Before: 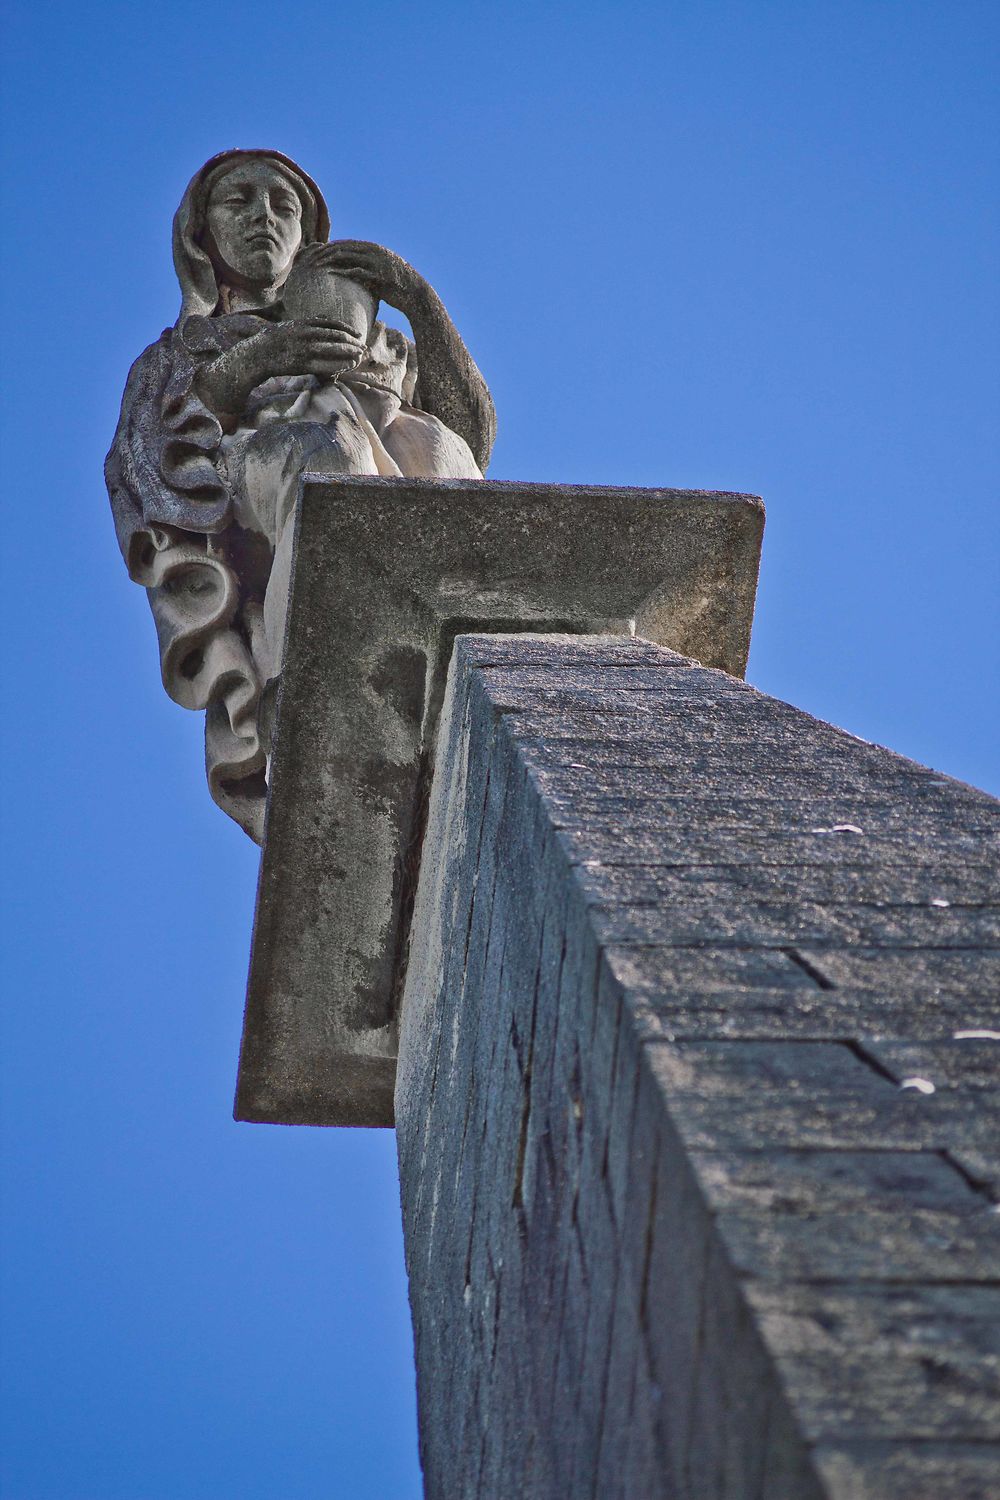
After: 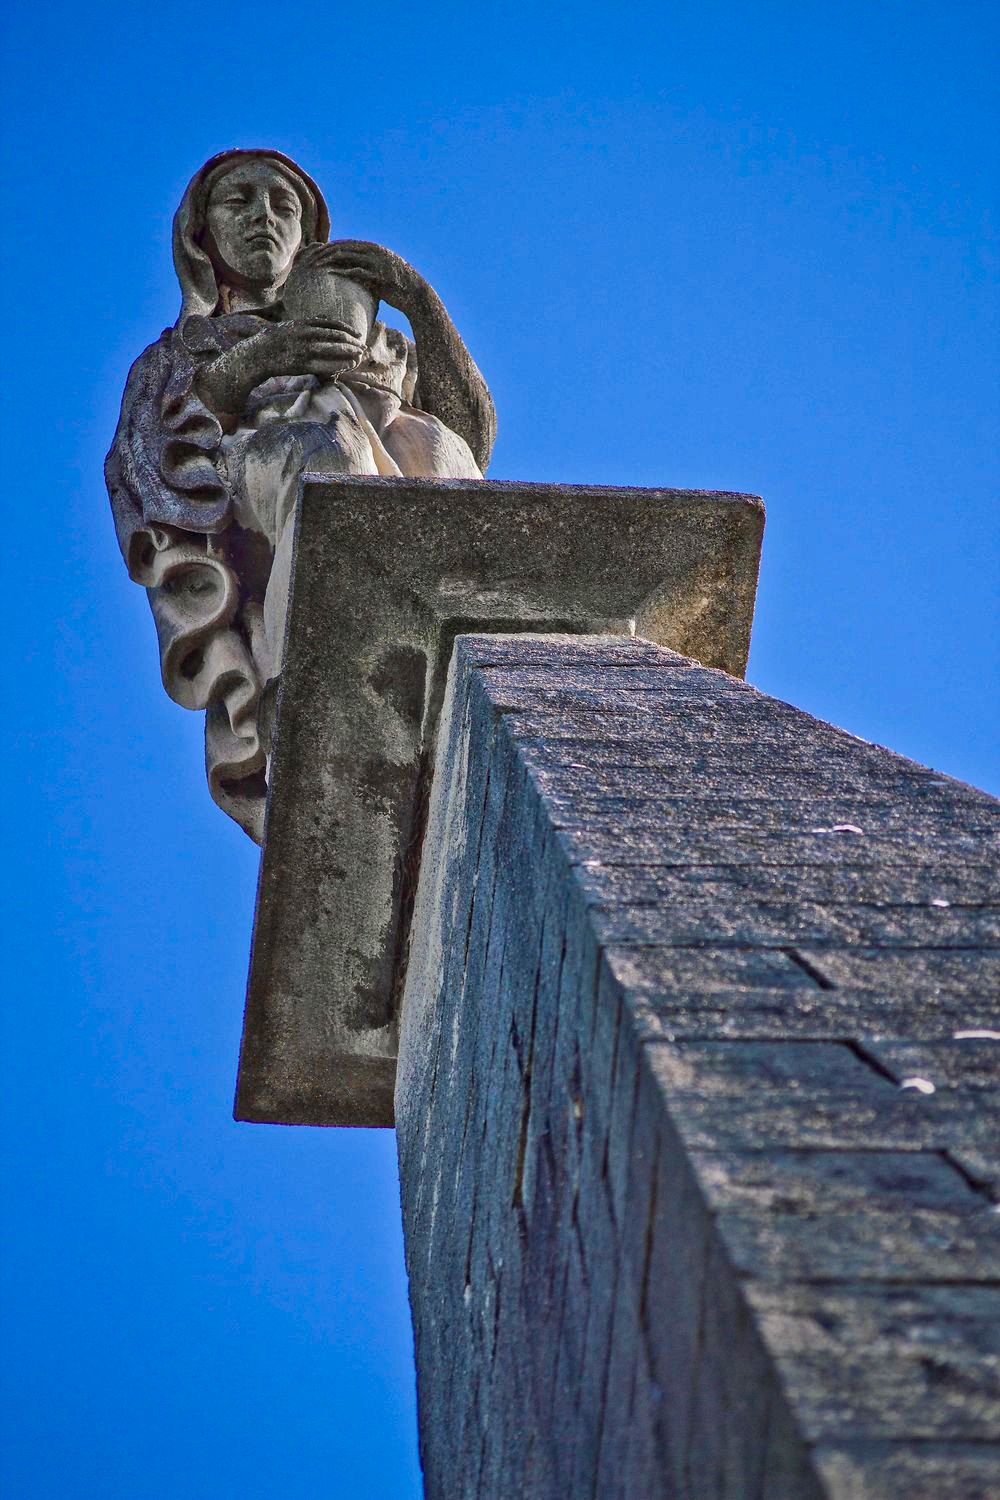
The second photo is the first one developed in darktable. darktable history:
local contrast: detail 130%
velvia: strength 32%, mid-tones bias 0.2
